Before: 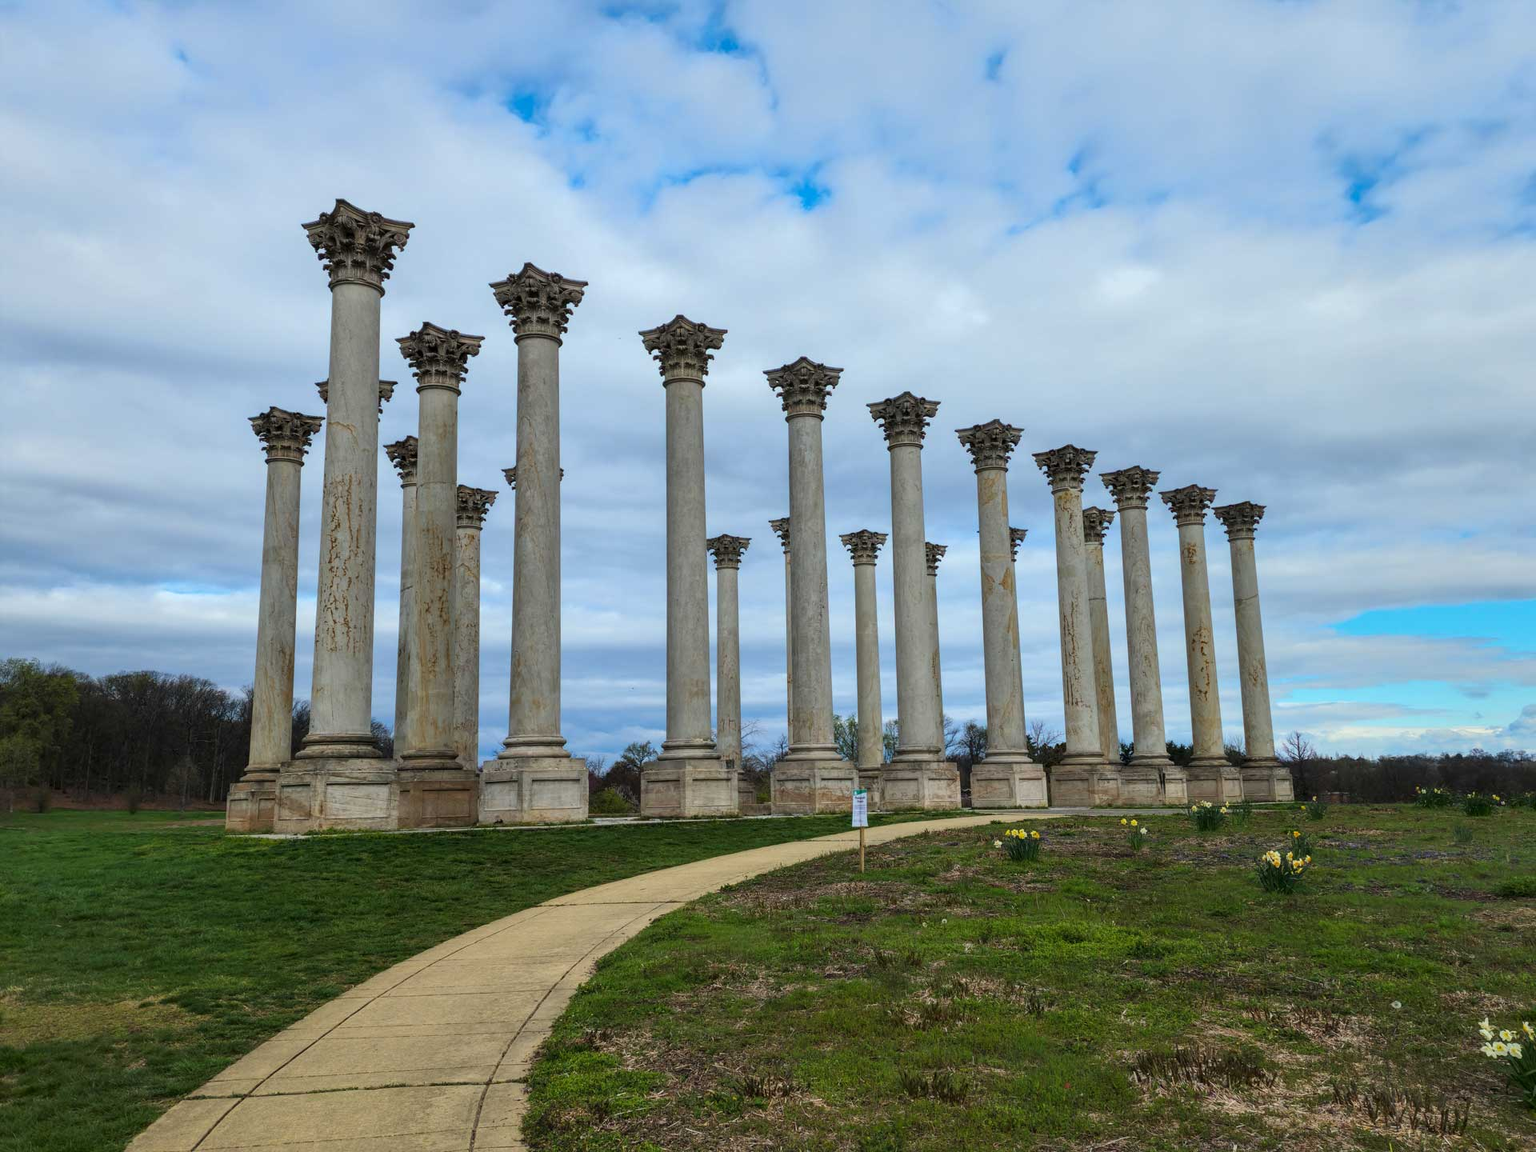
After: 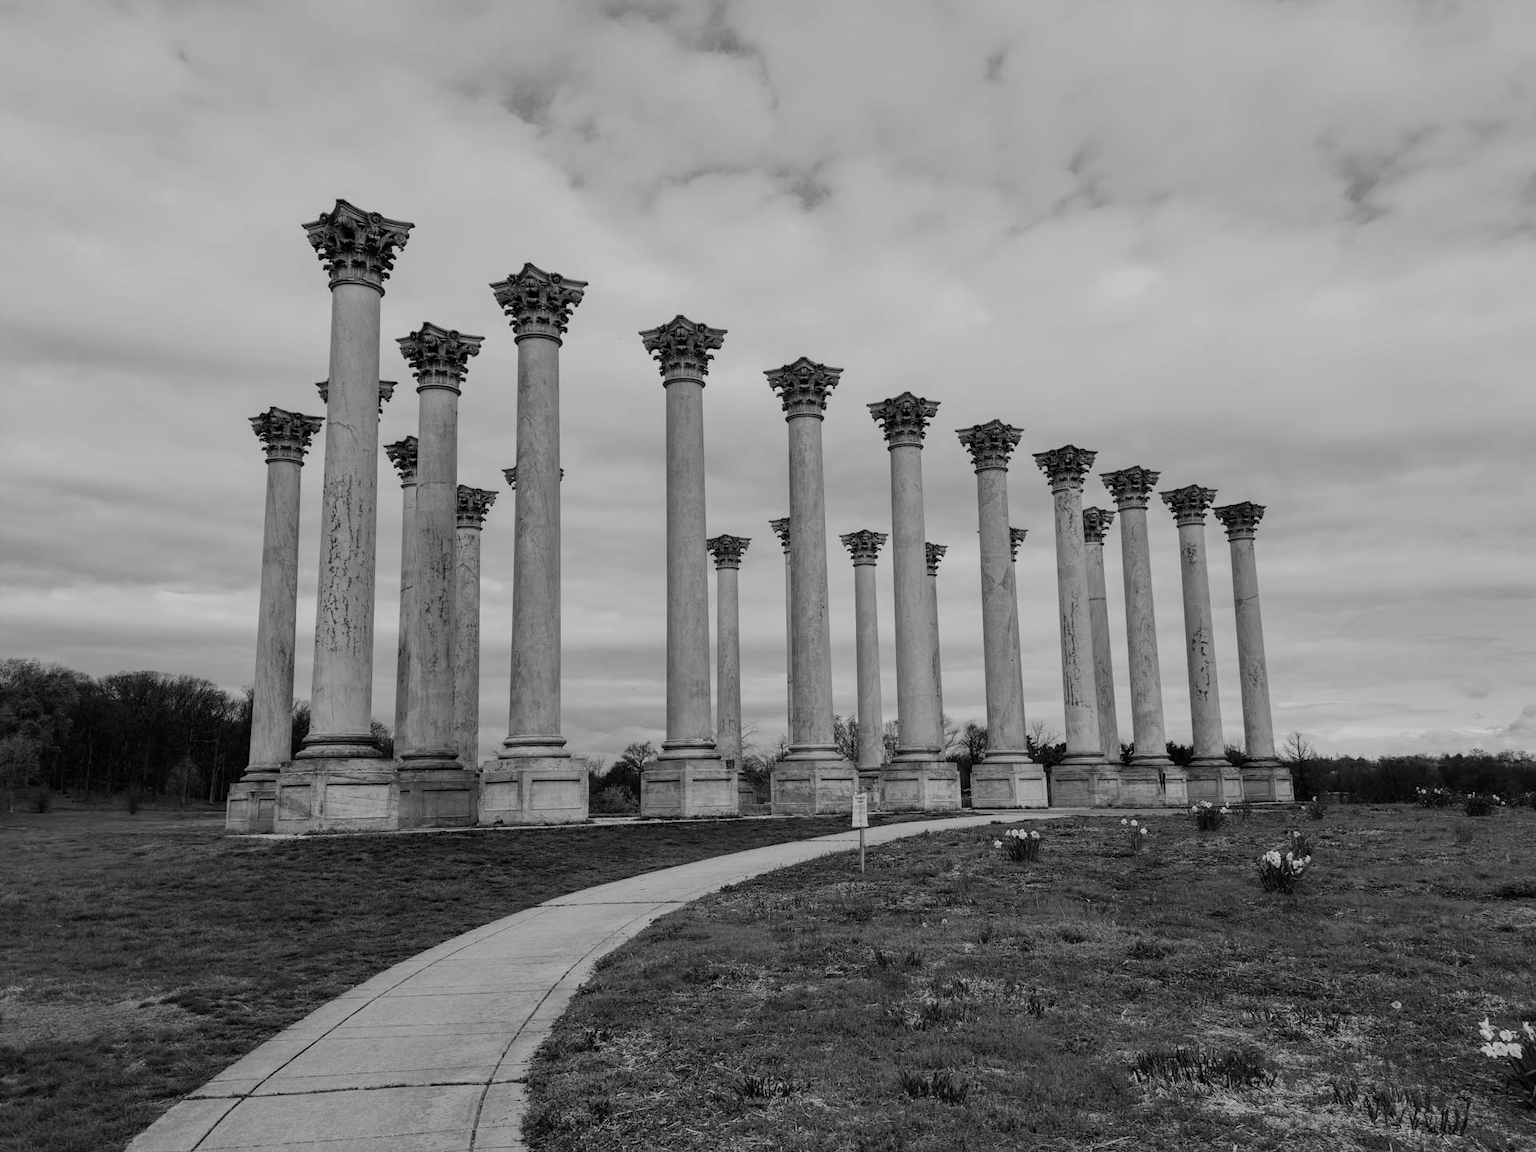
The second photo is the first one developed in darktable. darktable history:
monochrome: on, module defaults
filmic rgb: black relative exposure -7.65 EV, white relative exposure 4.56 EV, hardness 3.61
